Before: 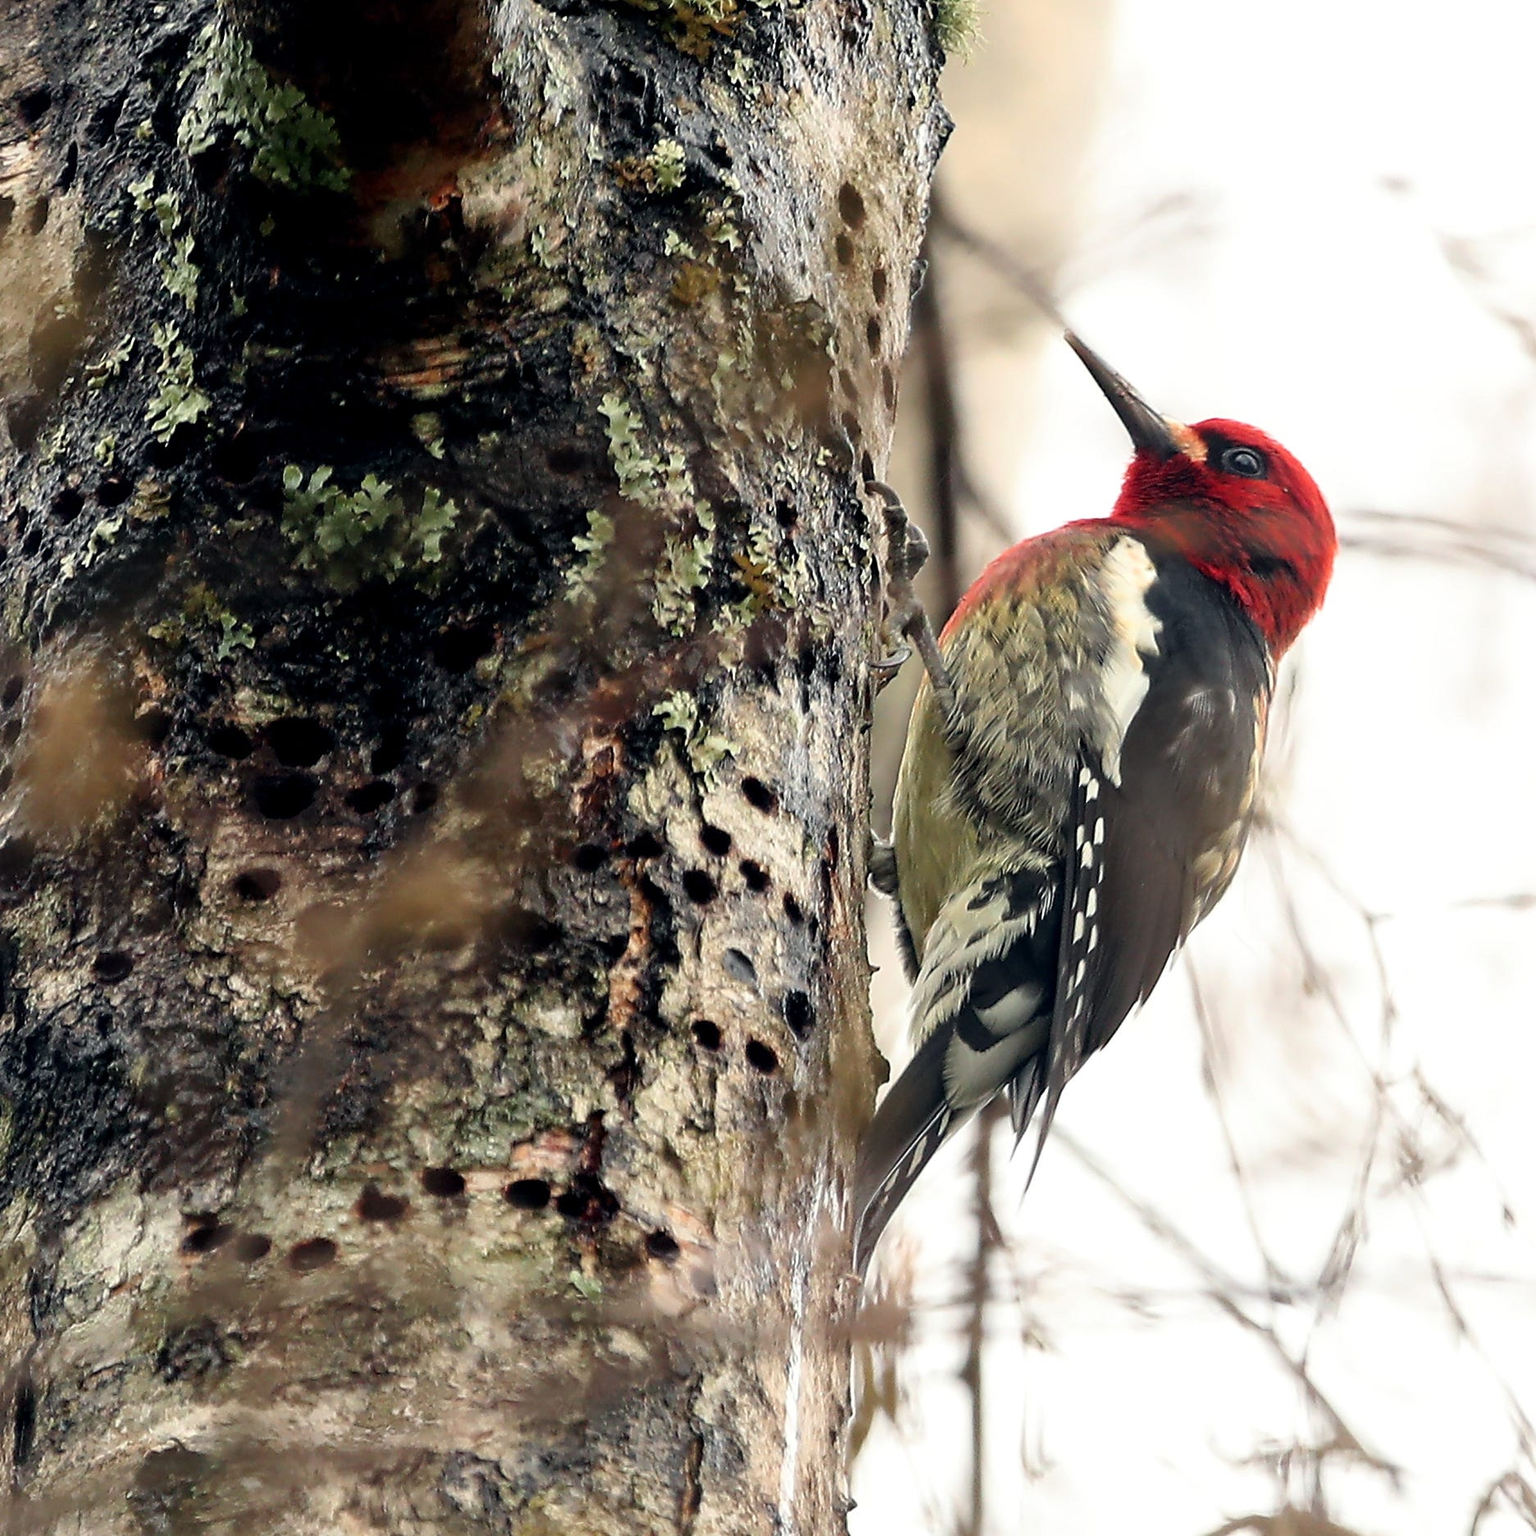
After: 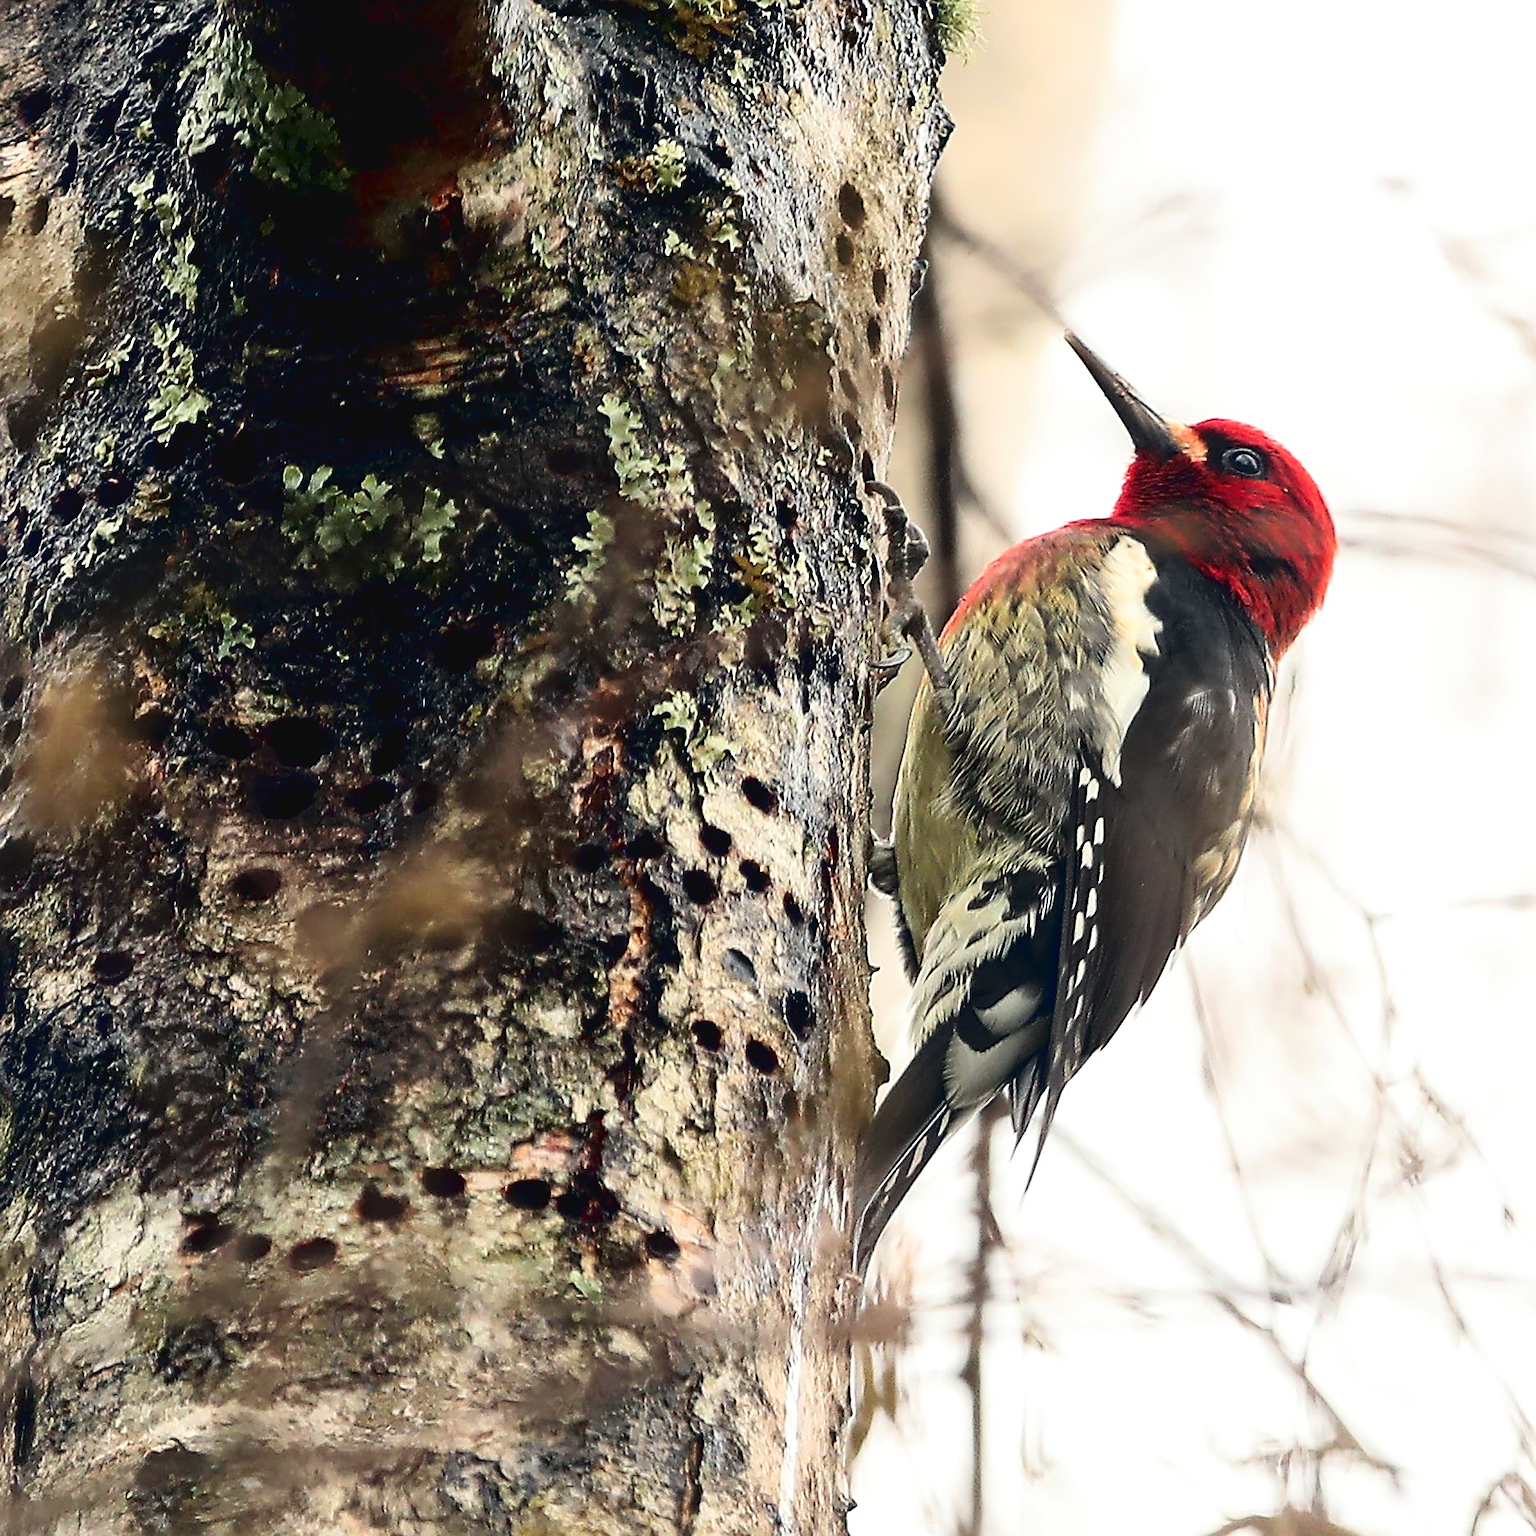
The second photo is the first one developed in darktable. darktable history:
tone equalizer: on, module defaults
vibrance: on, module defaults
sharpen: amount 0.55
tone curve: curves: ch0 [(0, 0.032) (0.181, 0.156) (0.751, 0.829) (1, 1)], color space Lab, linked channels, preserve colors none
